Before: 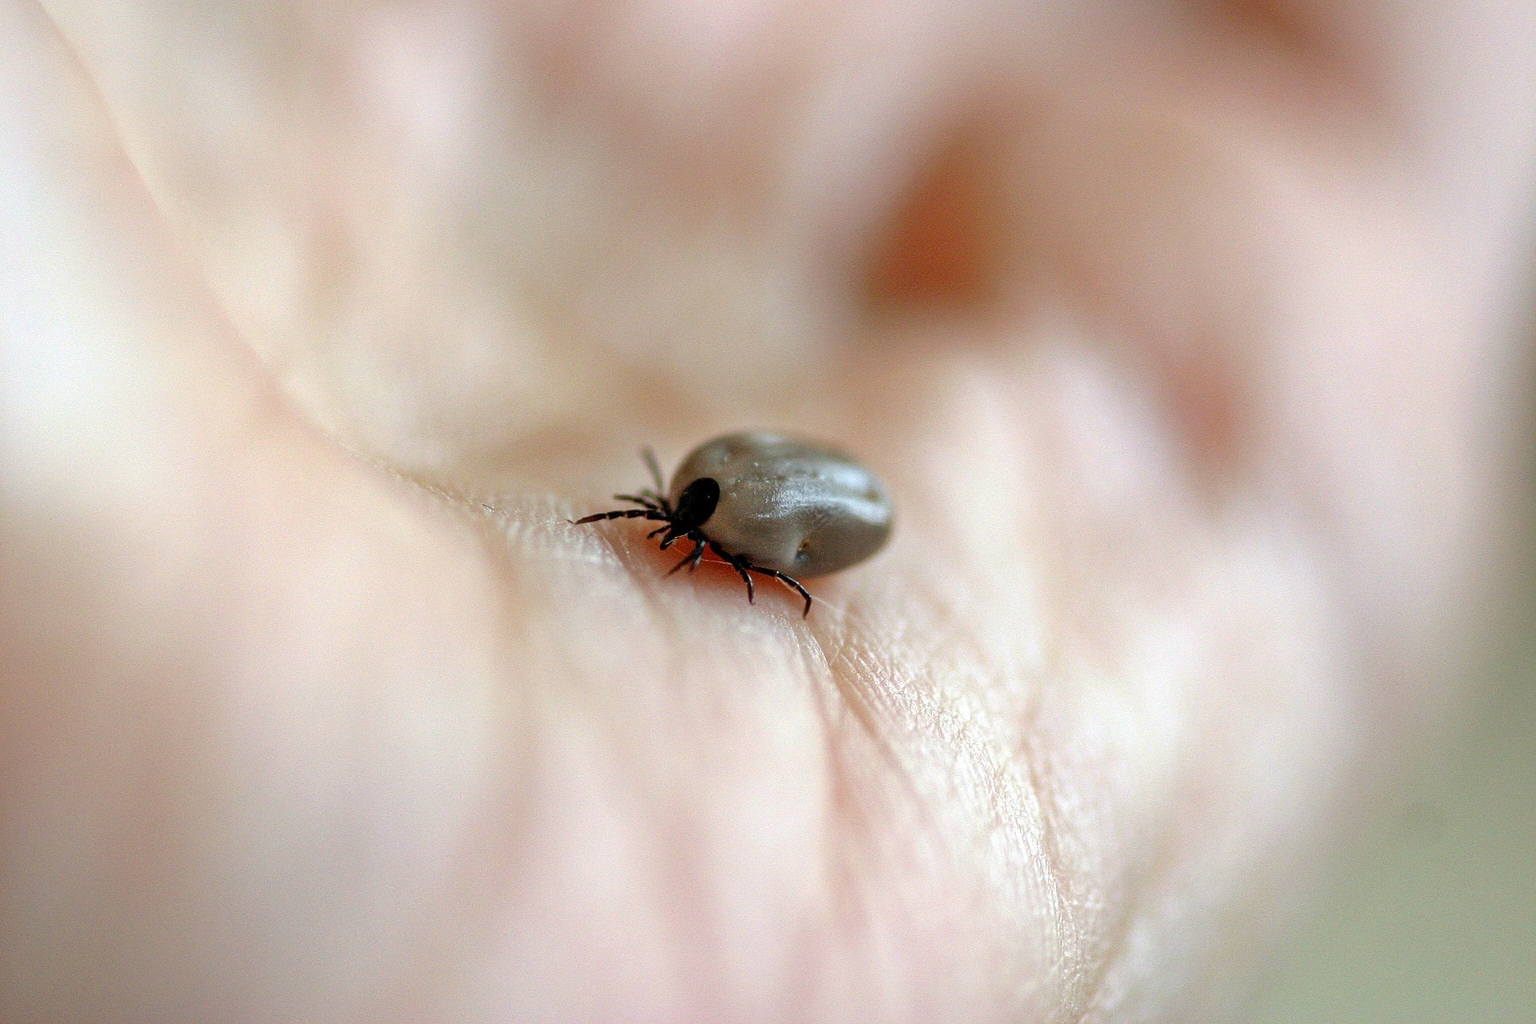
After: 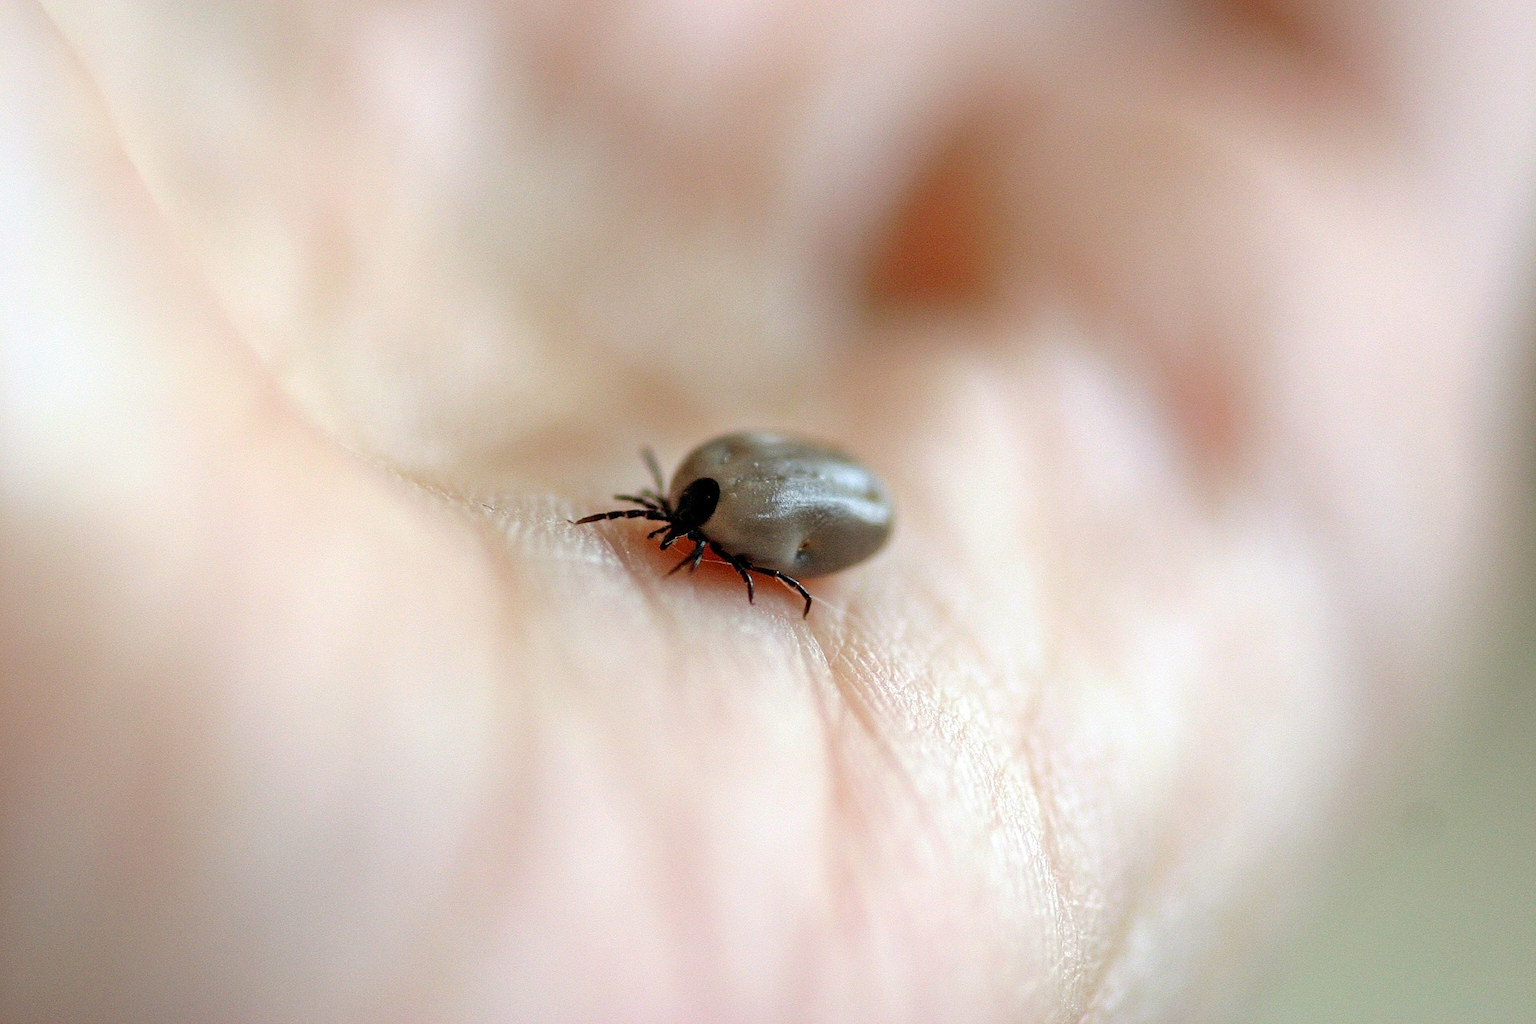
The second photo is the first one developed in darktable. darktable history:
shadows and highlights: shadows -71.48, highlights 35.58, soften with gaussian
